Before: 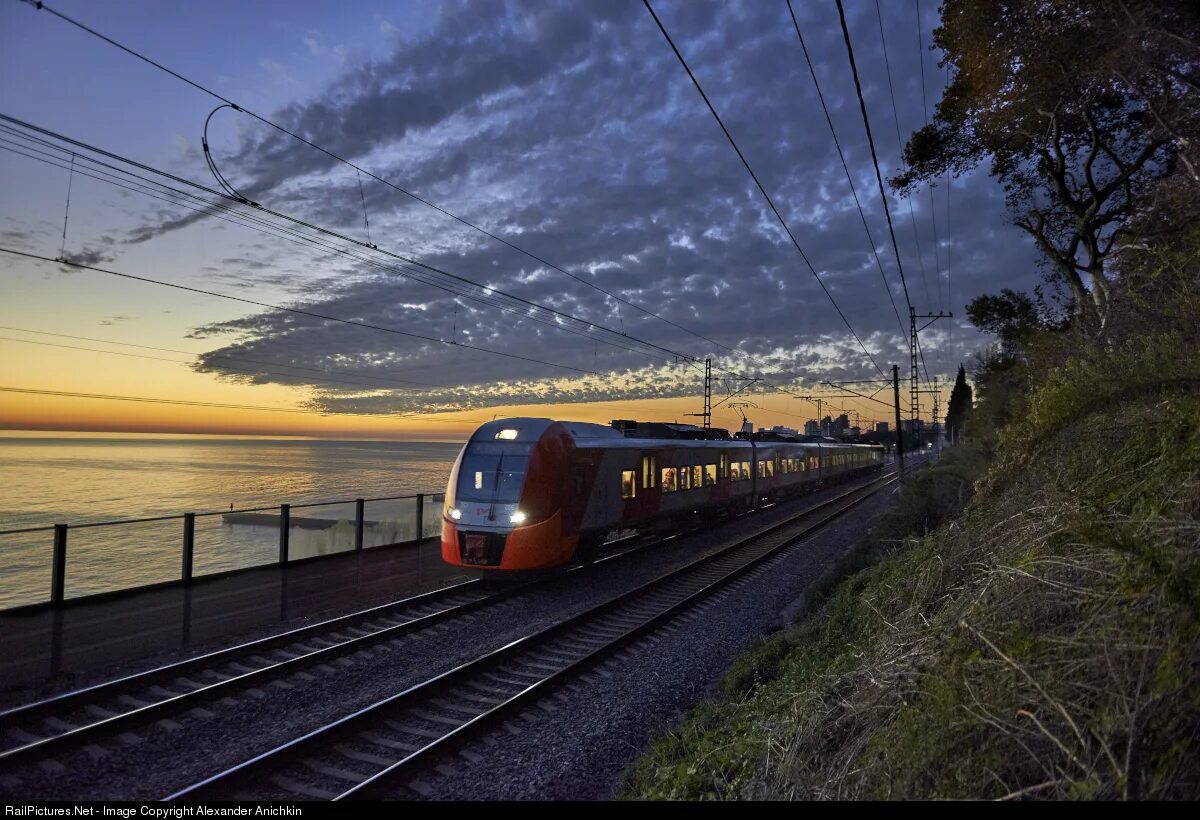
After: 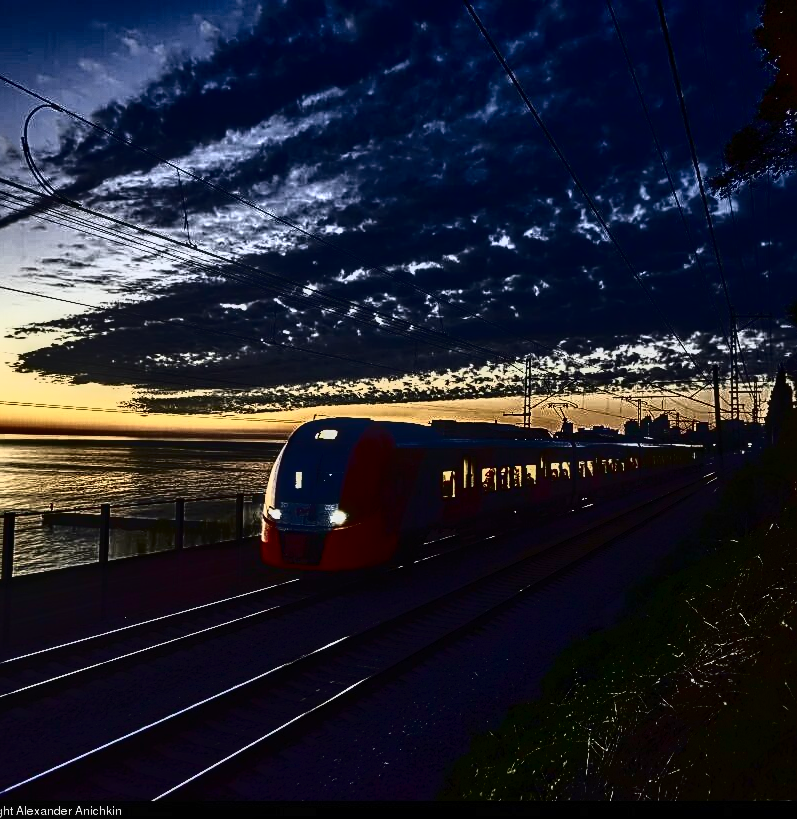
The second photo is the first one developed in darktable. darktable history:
local contrast: on, module defaults
crop and rotate: left 15.081%, right 18.482%
tone curve: curves: ch0 [(0, 0) (0.003, 0.005) (0.011, 0.005) (0.025, 0.006) (0.044, 0.008) (0.069, 0.01) (0.1, 0.012) (0.136, 0.015) (0.177, 0.019) (0.224, 0.017) (0.277, 0.015) (0.335, 0.018) (0.399, 0.043) (0.468, 0.118) (0.543, 0.349) (0.623, 0.591) (0.709, 0.88) (0.801, 0.983) (0.898, 0.973) (1, 1)], color space Lab, independent channels, preserve colors none
sharpen: on, module defaults
